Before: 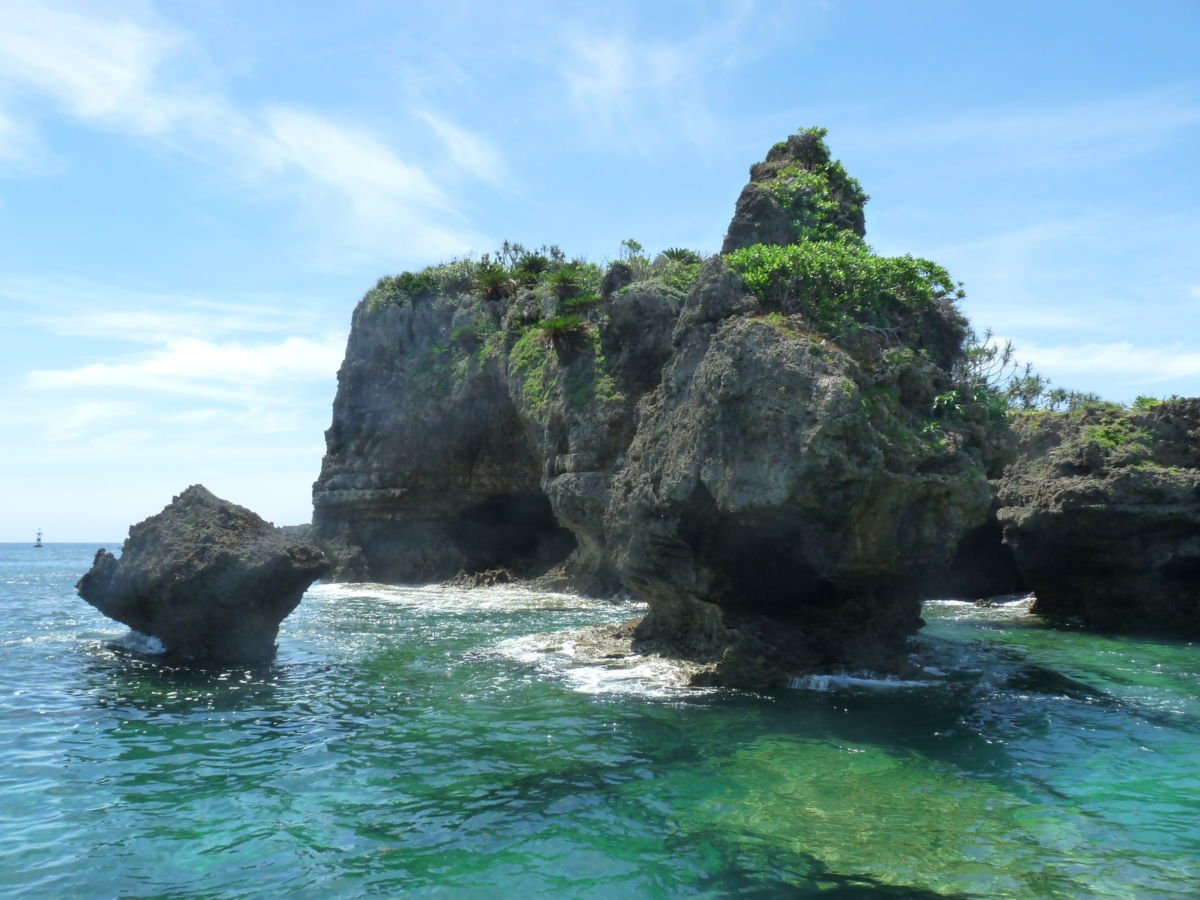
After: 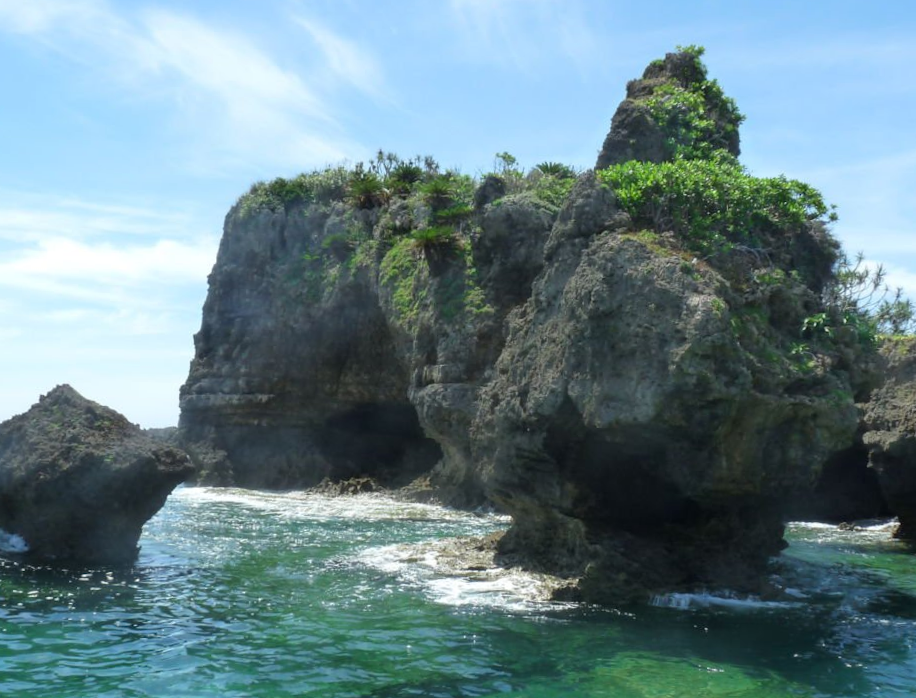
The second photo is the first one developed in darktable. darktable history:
crop and rotate: left 11.831%, top 11.346%, right 13.429%, bottom 13.899%
rotate and perspective: rotation 1.72°, automatic cropping off
